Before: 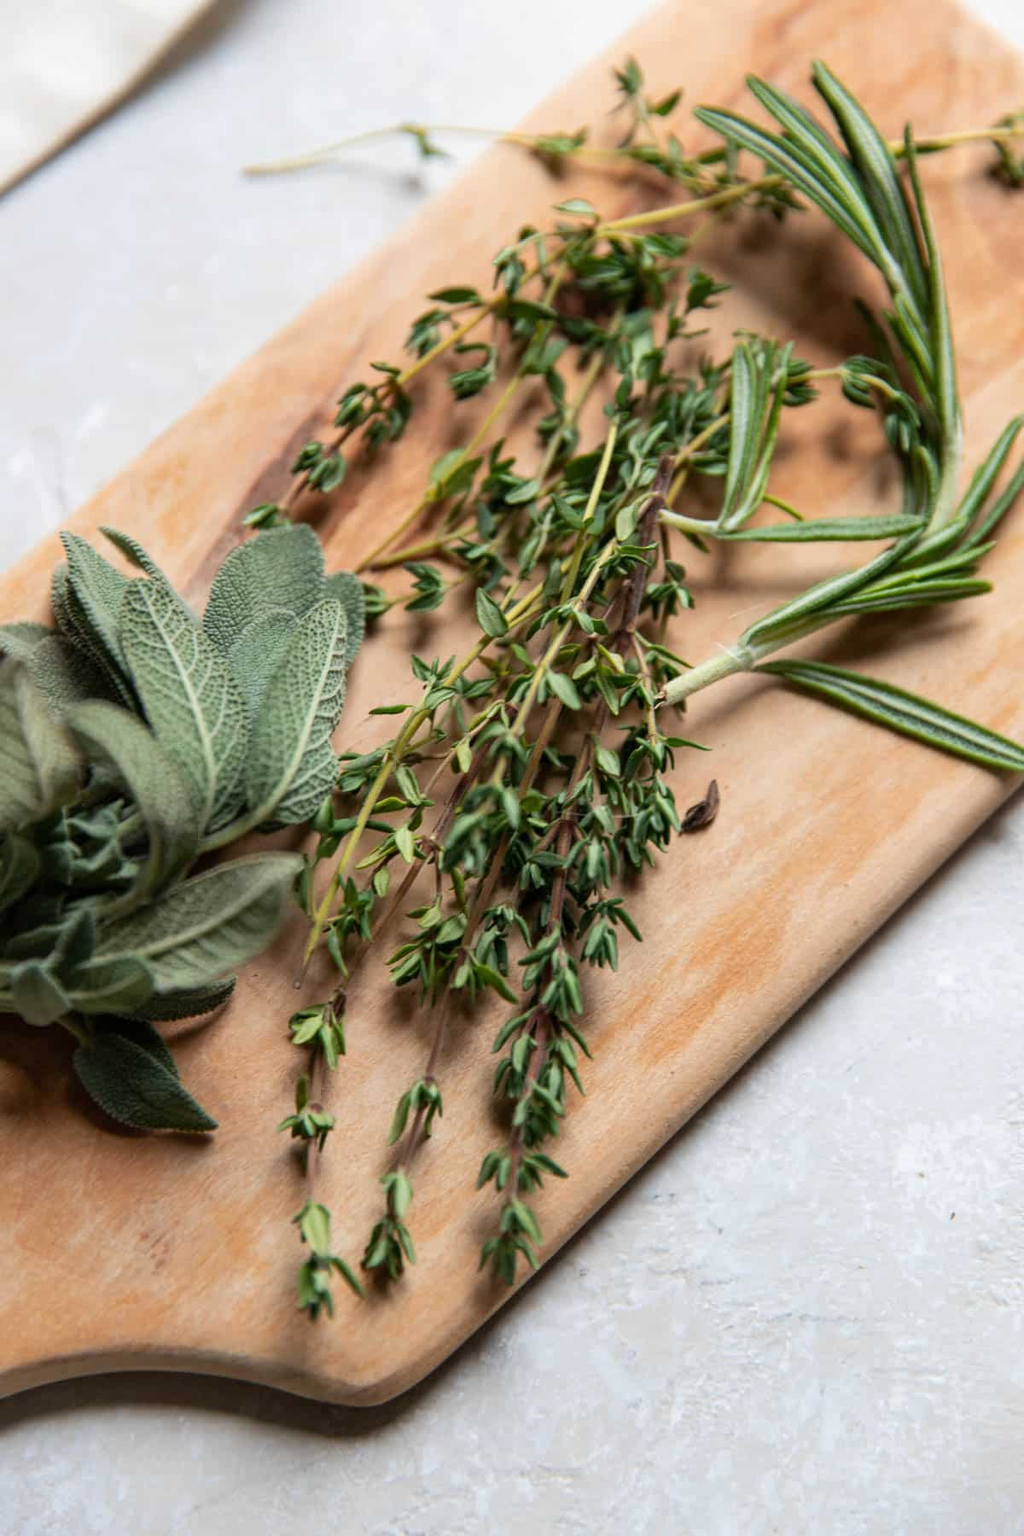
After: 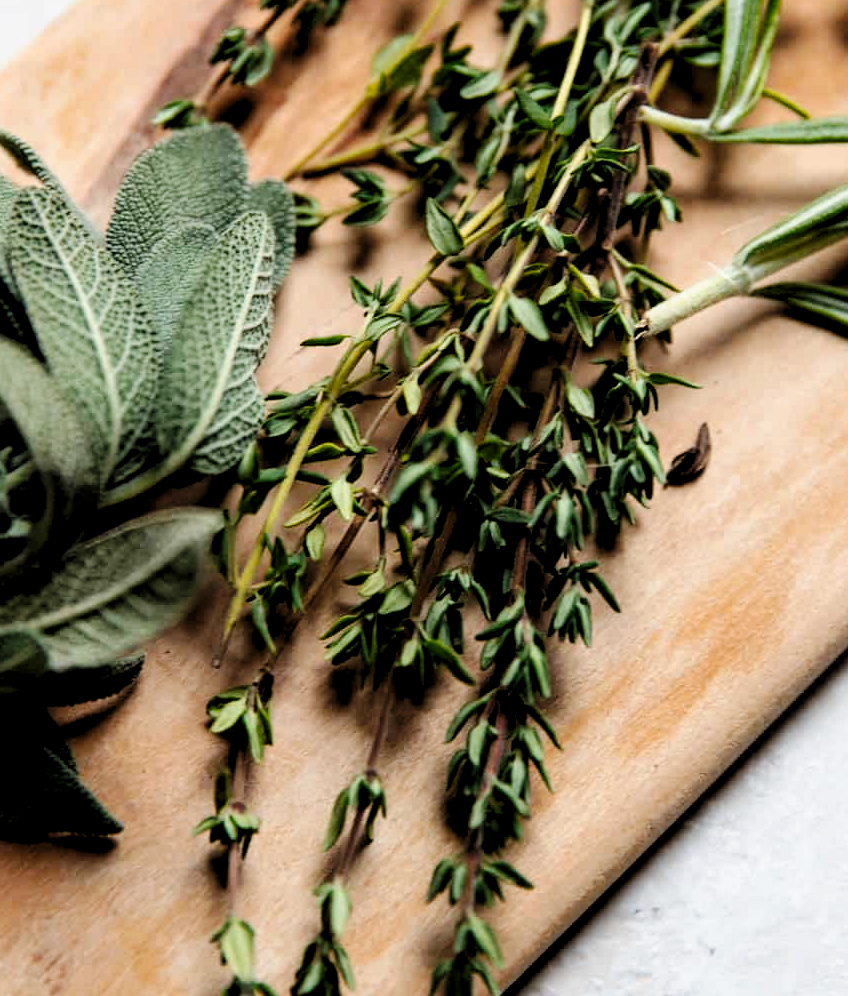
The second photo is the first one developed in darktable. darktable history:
crop: left 11.018%, top 27.308%, right 18.308%, bottom 17.305%
tone curve: curves: ch0 [(0, 0) (0.003, 0.003) (0.011, 0.005) (0.025, 0.008) (0.044, 0.012) (0.069, 0.02) (0.1, 0.031) (0.136, 0.047) (0.177, 0.088) (0.224, 0.141) (0.277, 0.222) (0.335, 0.32) (0.399, 0.425) (0.468, 0.524) (0.543, 0.623) (0.623, 0.716) (0.709, 0.796) (0.801, 0.88) (0.898, 0.959) (1, 1)], preserve colors none
tone equalizer: on, module defaults
levels: levels [0.116, 0.574, 1]
